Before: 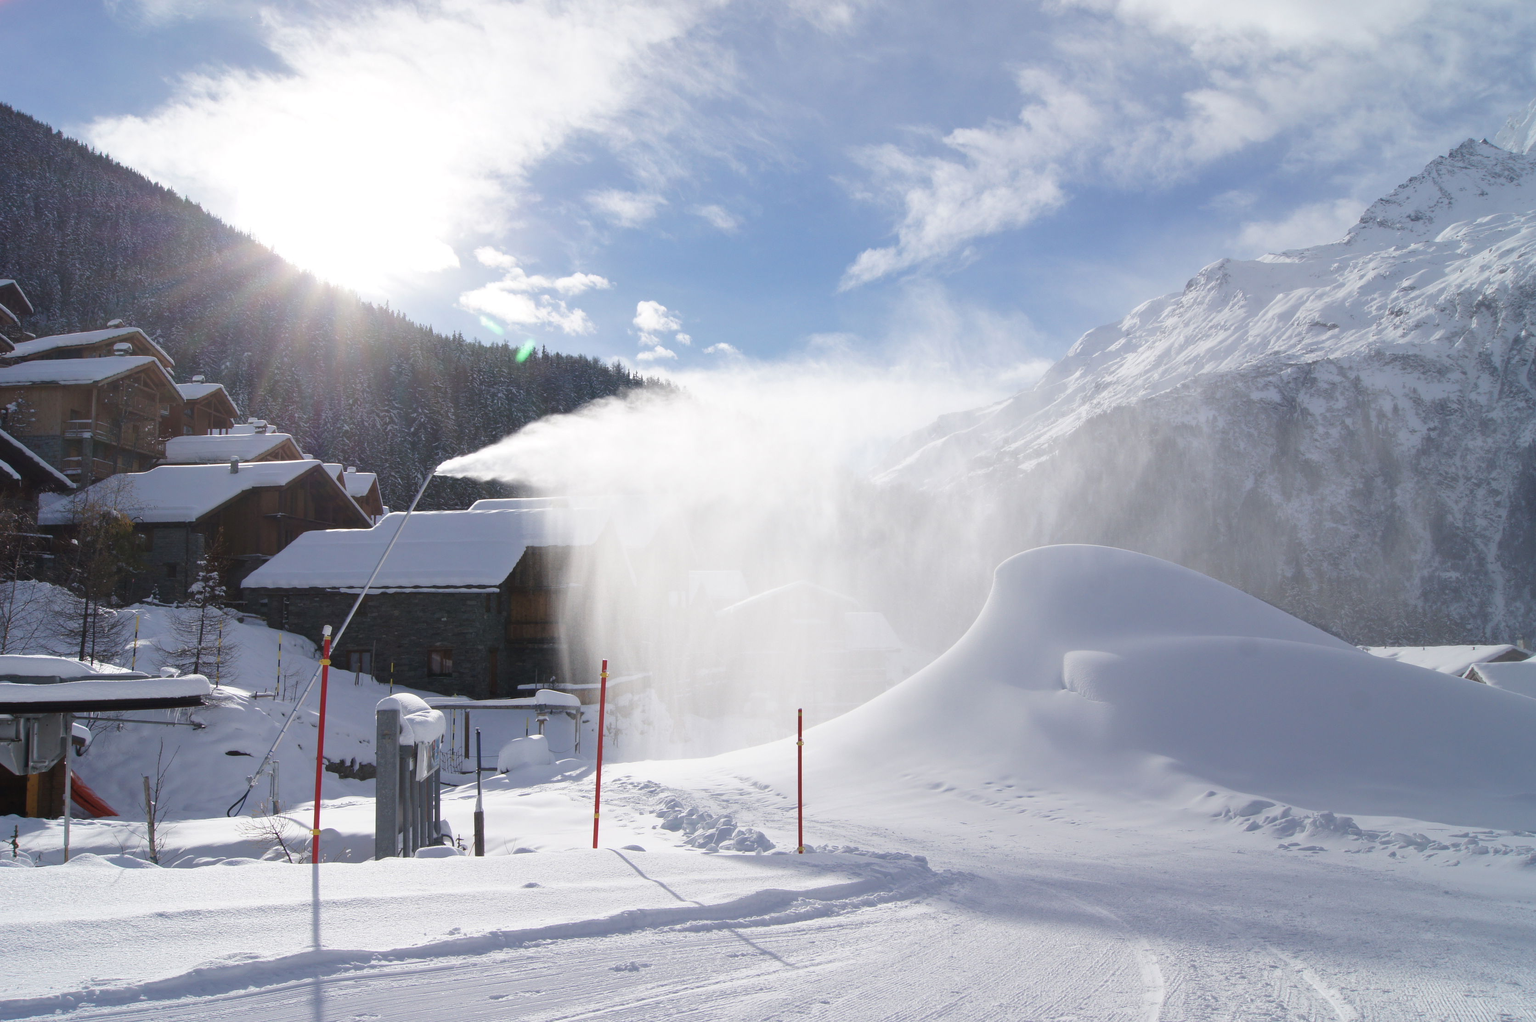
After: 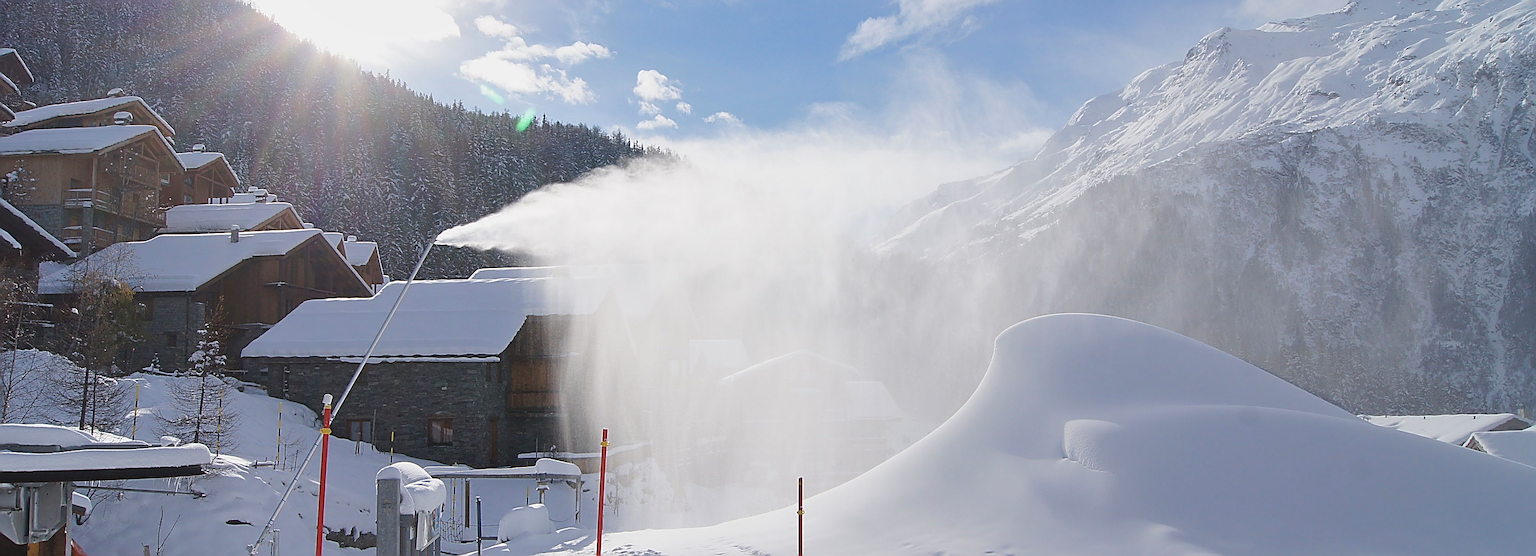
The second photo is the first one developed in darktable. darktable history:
crop and rotate: top 22.632%, bottom 22.842%
contrast brightness saturation: contrast -0.102, brightness 0.051, saturation 0.084
shadows and highlights: shadows 36.46, highlights -27.16, soften with gaussian
sharpen: amount 1.992
